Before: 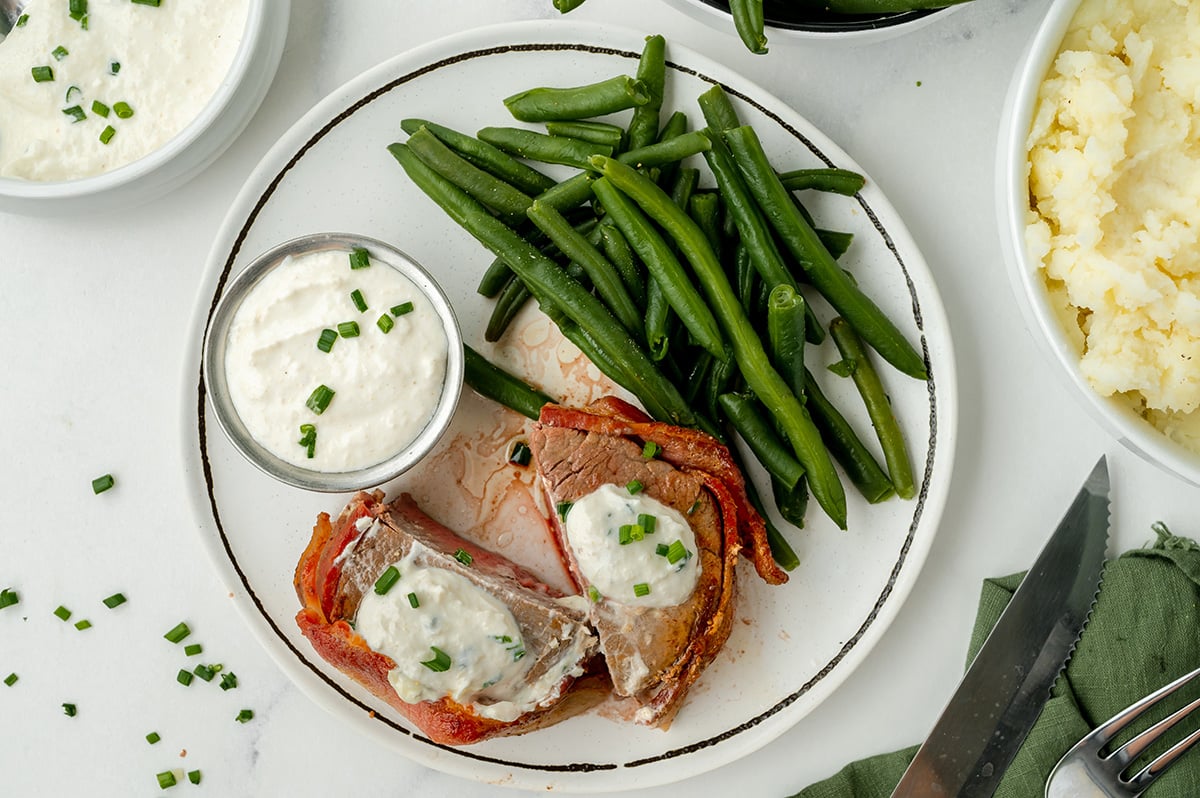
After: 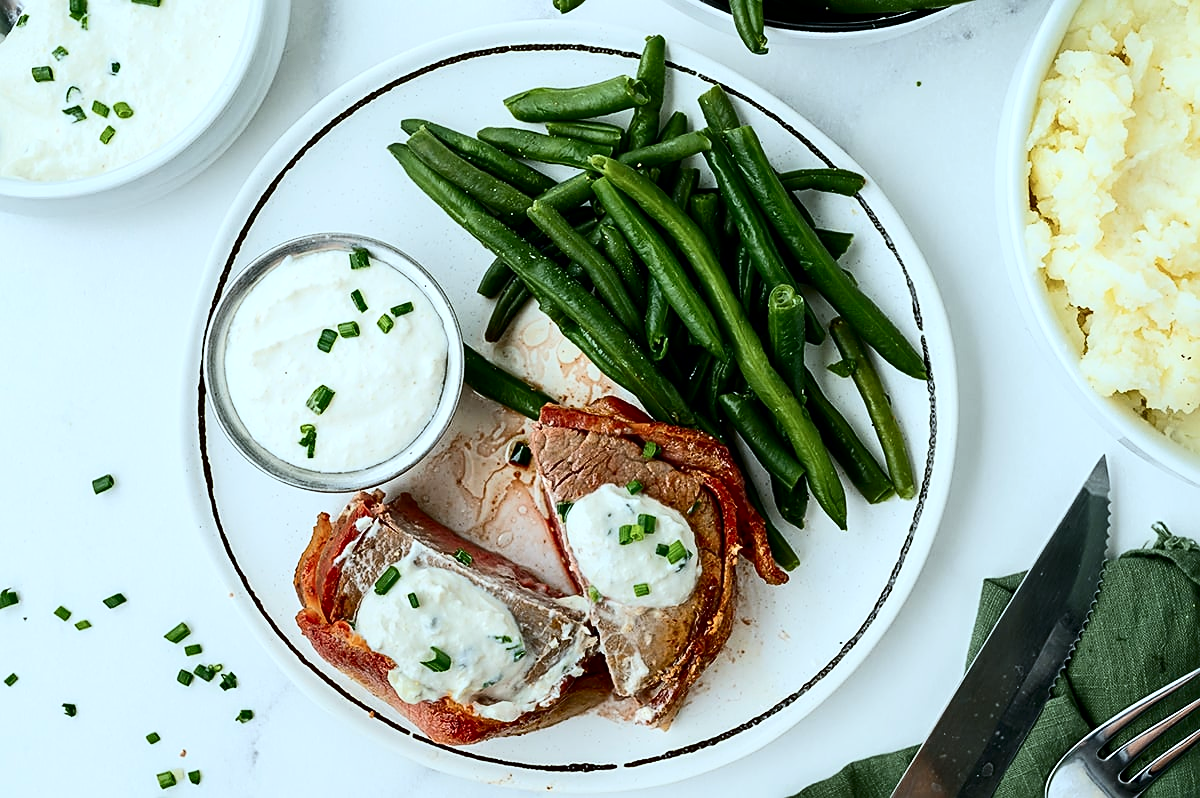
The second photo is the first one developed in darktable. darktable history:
color calibration: illuminant F (fluorescent), F source F9 (Cool White Deluxe 4150 K) – high CRI, x 0.374, y 0.373, temperature 4150.63 K
sharpen: on, module defaults
contrast brightness saturation: contrast 0.286
